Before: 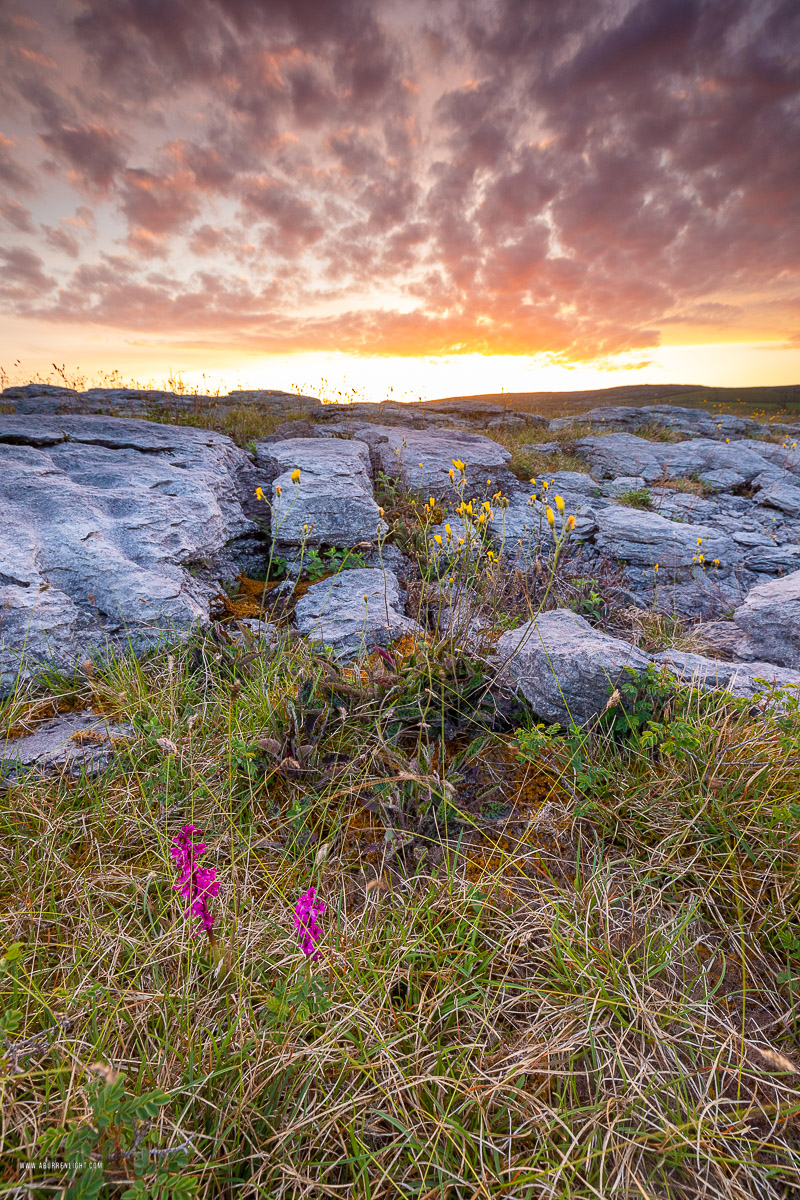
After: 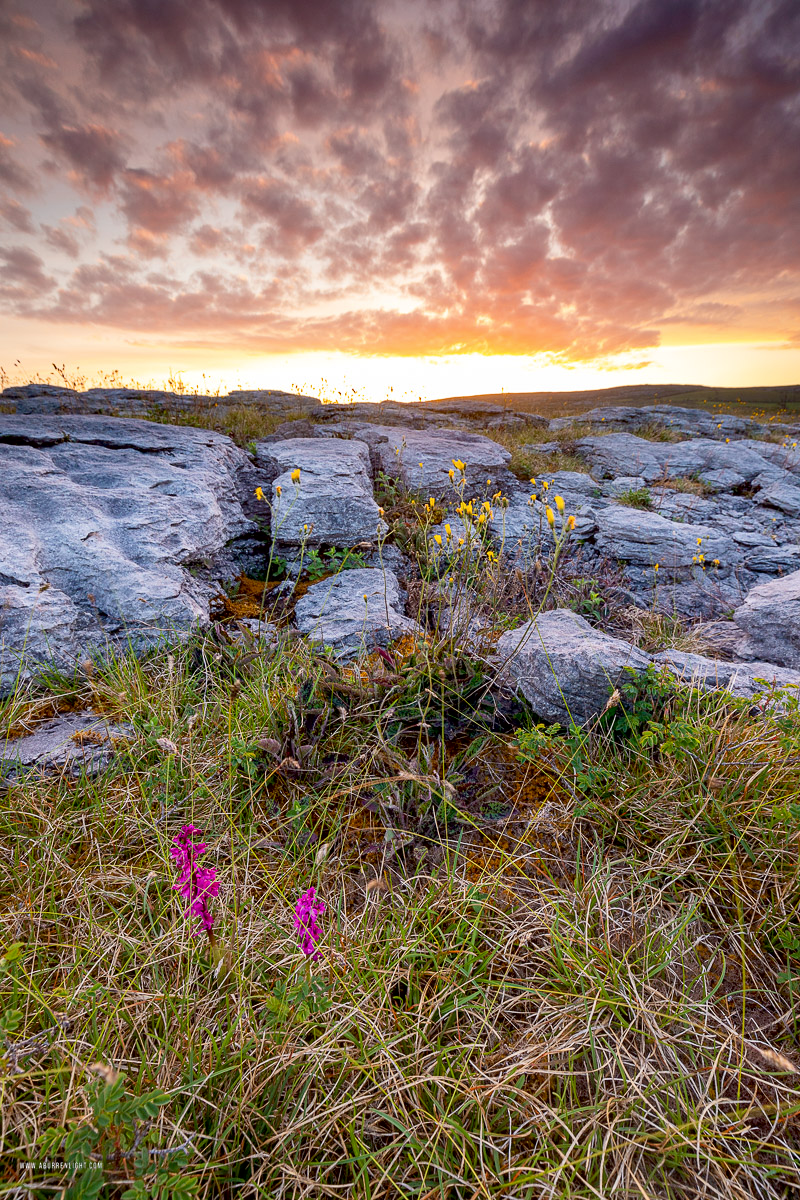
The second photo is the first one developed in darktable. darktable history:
contrast brightness saturation: saturation -0.05
exposure: black level correction 0.01, exposure 0.011 EV, compensate highlight preservation false
